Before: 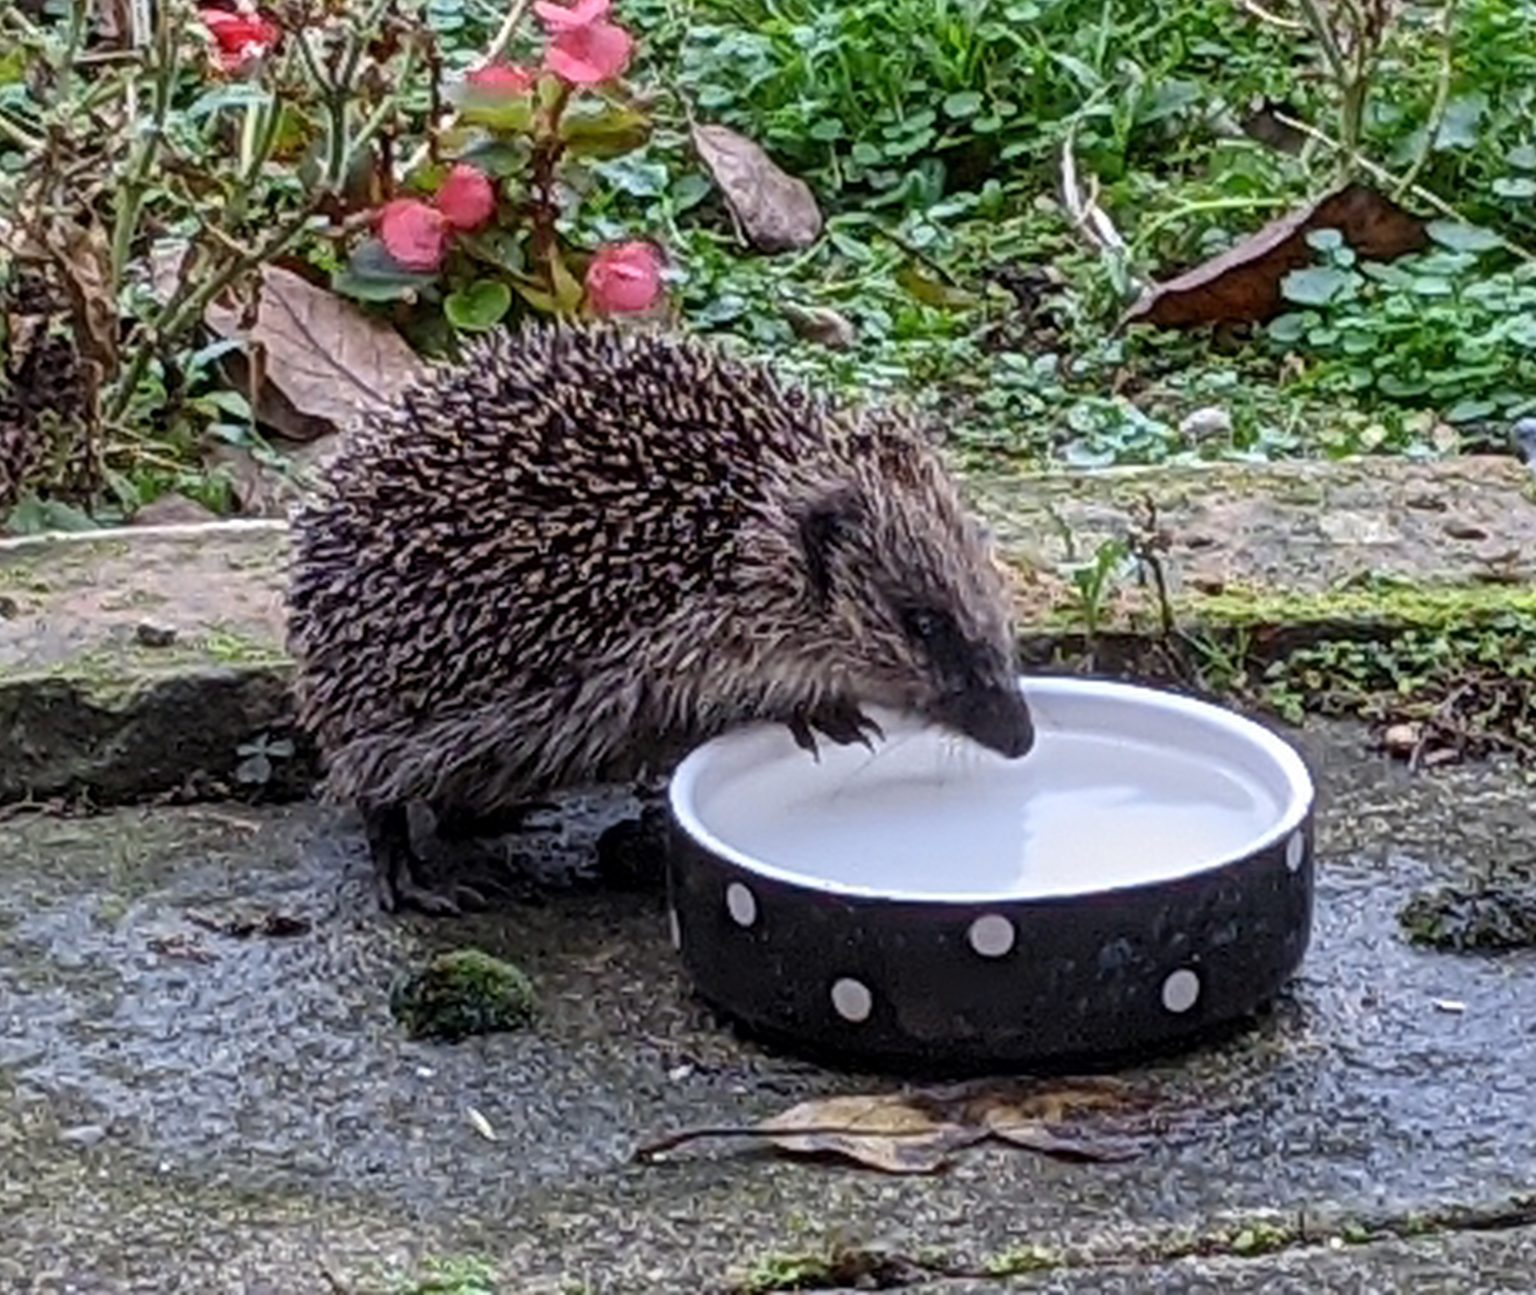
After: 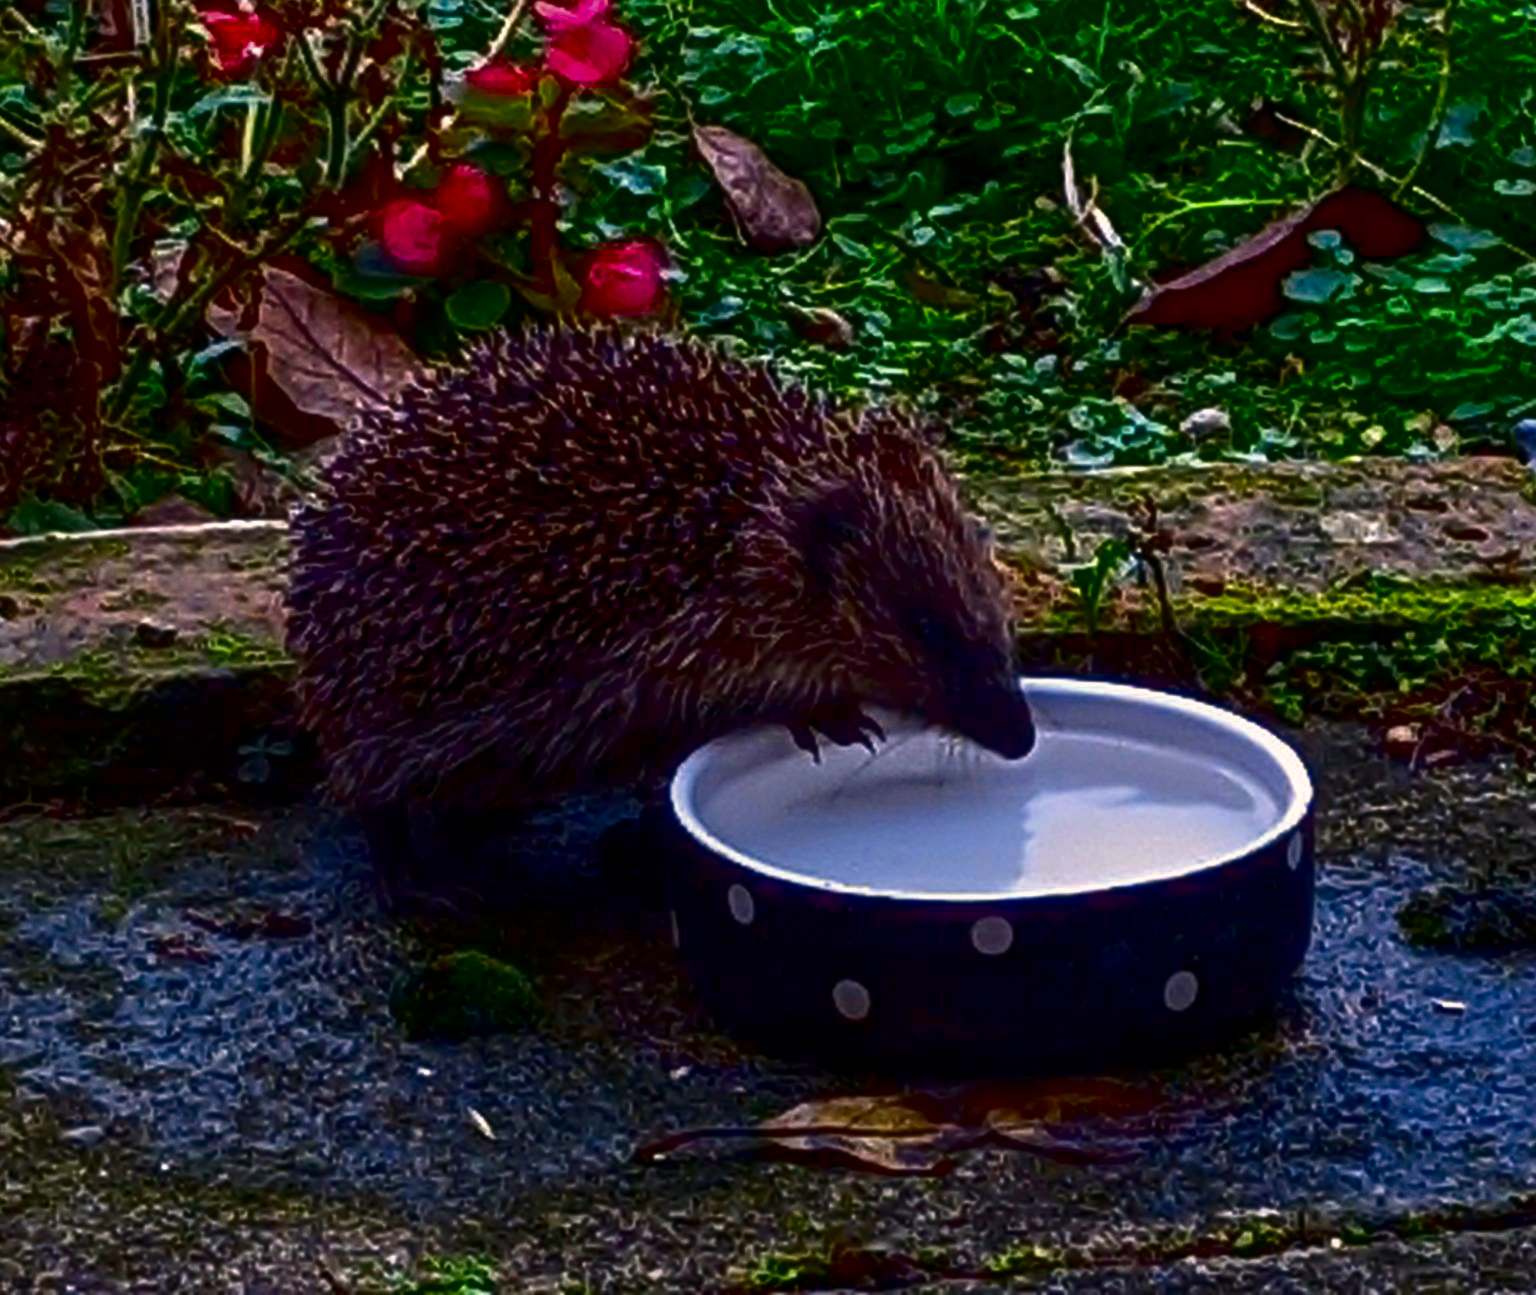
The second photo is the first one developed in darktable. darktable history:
contrast brightness saturation: brightness -1, saturation 1
color correction: highlights a* 5.81, highlights b* 4.84
